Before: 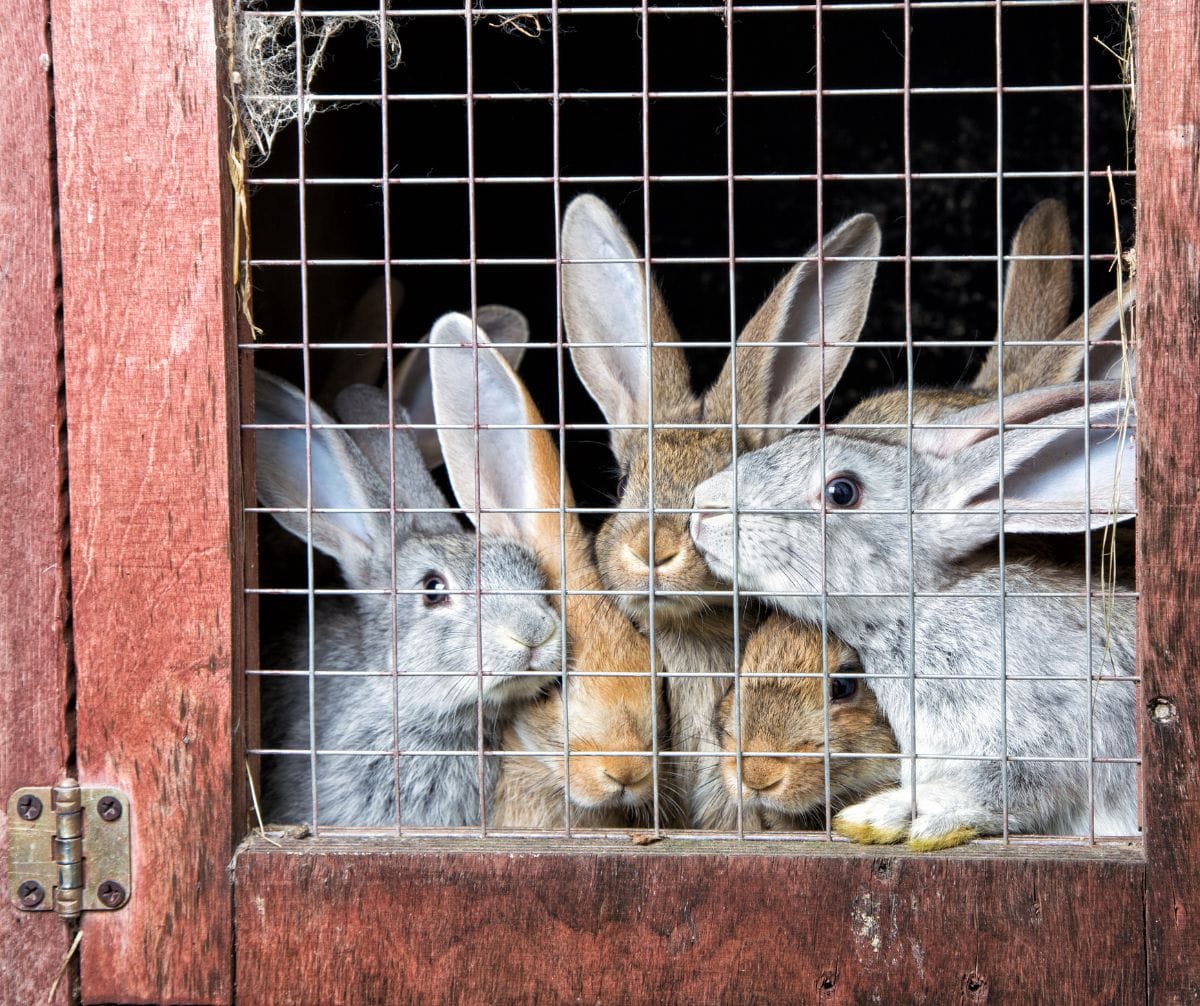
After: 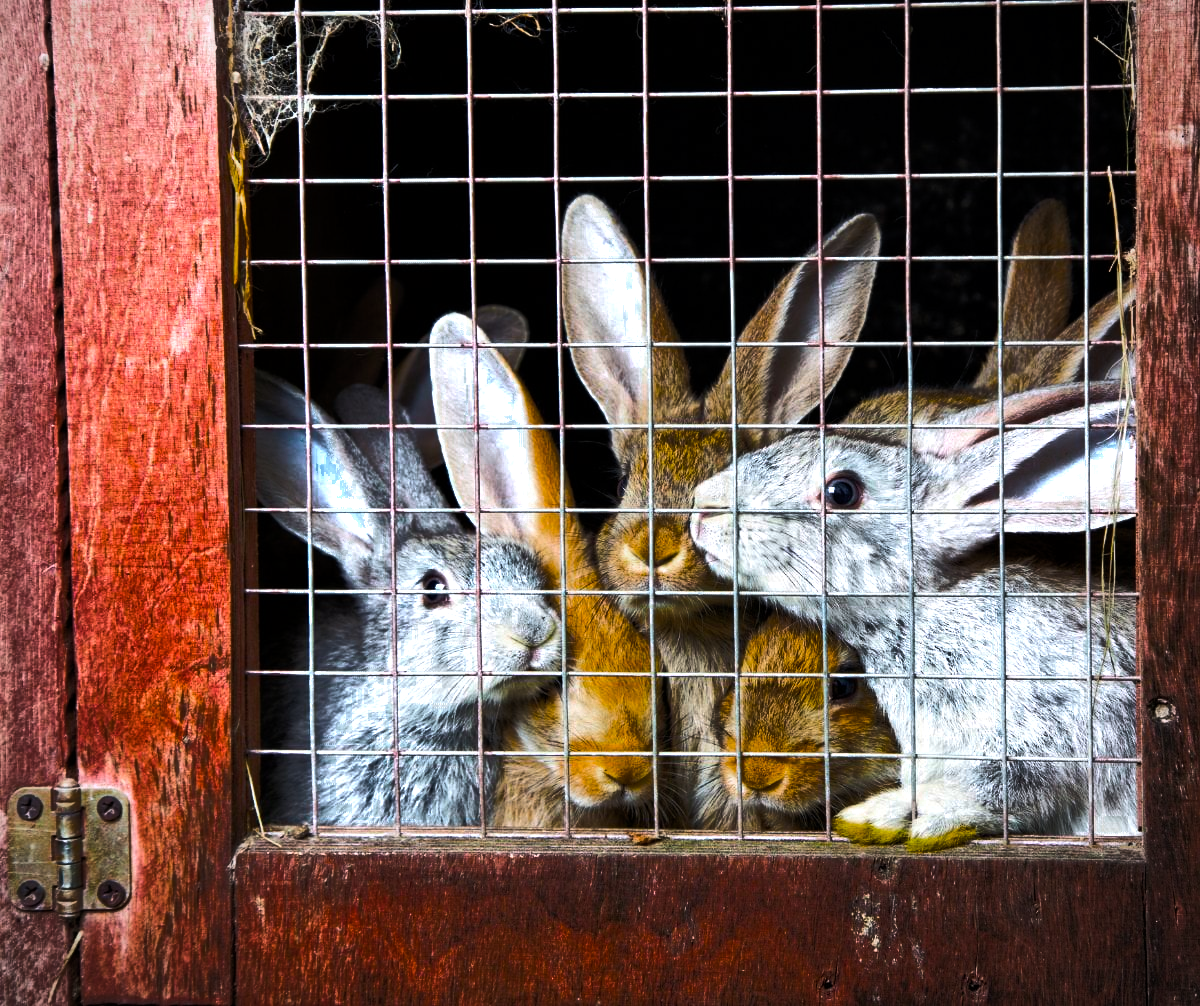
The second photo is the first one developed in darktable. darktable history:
color zones: curves: ch0 [(0.203, 0.433) (0.607, 0.517) (0.697, 0.696) (0.705, 0.897)]
vignetting: fall-off radius 60.92%
color balance rgb: linear chroma grading › global chroma 40.15%, perceptual saturation grading › global saturation 60.58%, perceptual saturation grading › highlights 20.44%, perceptual saturation grading › shadows -50.36%, perceptual brilliance grading › highlights 2.19%, perceptual brilliance grading › mid-tones -50.36%, perceptual brilliance grading › shadows -50.36%
